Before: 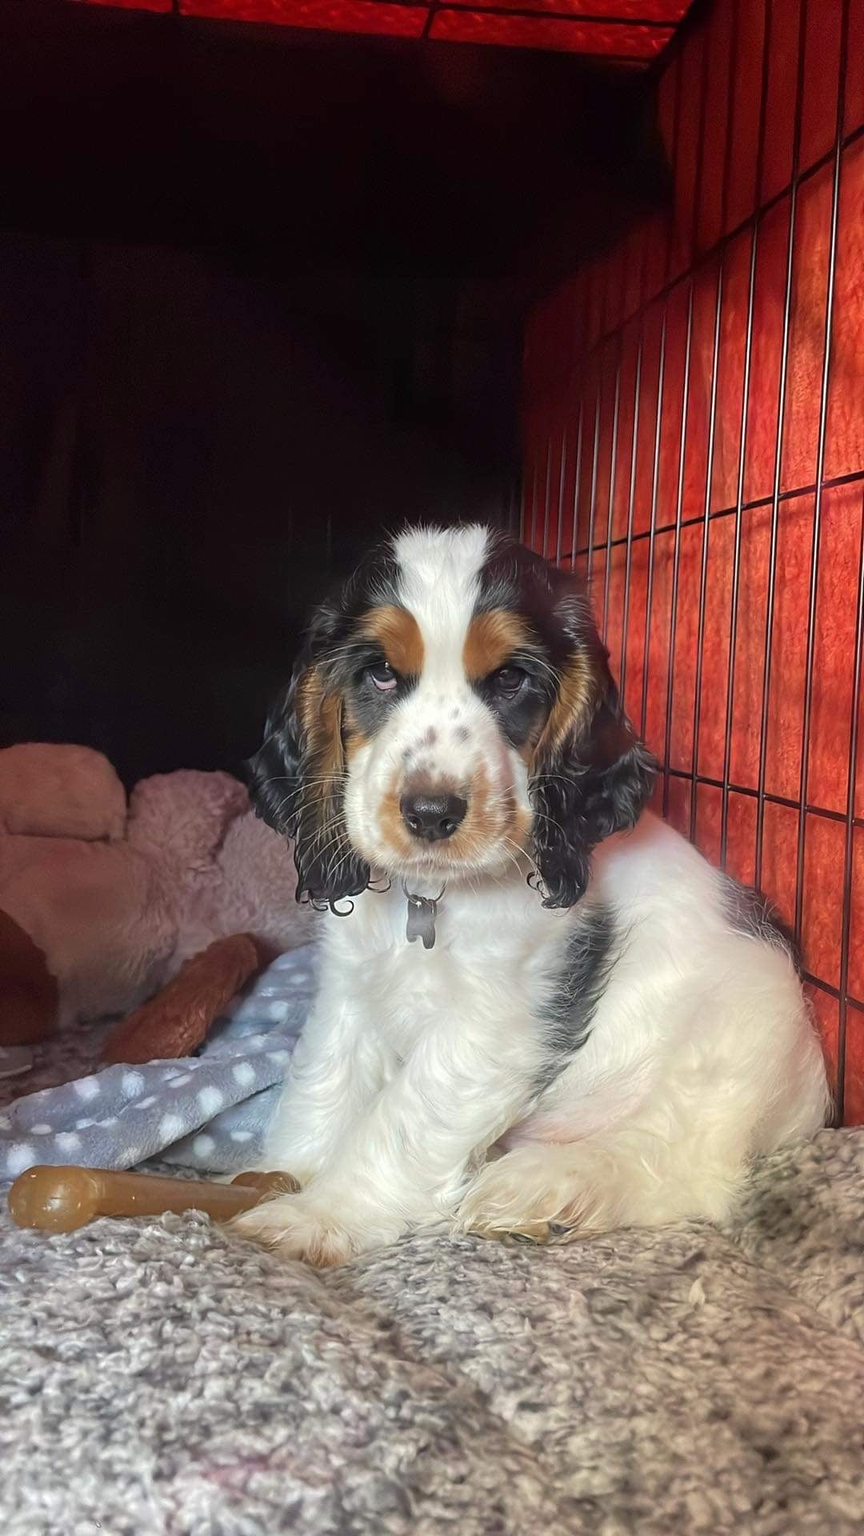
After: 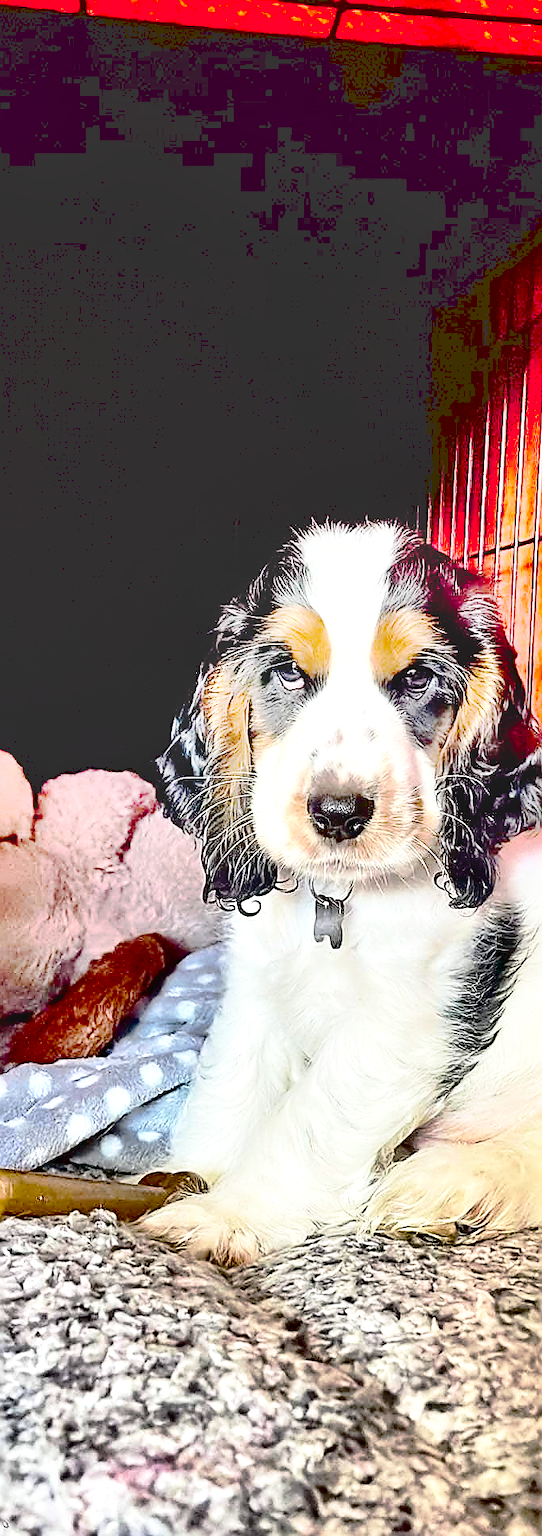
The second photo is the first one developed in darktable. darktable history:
tone curve: curves: ch0 [(0, 0) (0.003, 0.184) (0.011, 0.184) (0.025, 0.189) (0.044, 0.192) (0.069, 0.194) (0.1, 0.2) (0.136, 0.202) (0.177, 0.206) (0.224, 0.214) (0.277, 0.243) (0.335, 0.297) (0.399, 0.39) (0.468, 0.508) (0.543, 0.653) (0.623, 0.754) (0.709, 0.834) (0.801, 0.887) (0.898, 0.925) (1, 1)], preserve colors none
contrast brightness saturation: contrast 0.403, brightness 0.049, saturation 0.245
crop: left 10.794%, right 26.39%
base curve: curves: ch0 [(0, 0) (0.032, 0.037) (0.105, 0.228) (0.435, 0.76) (0.856, 0.983) (1, 1)], preserve colors none
sharpen: radius 1.689, amount 1.295
local contrast: mode bilateral grid, contrast 19, coarseness 50, detail 143%, midtone range 0.2
tone equalizer: -7 EV 0.154 EV, -6 EV 0.607 EV, -5 EV 1.18 EV, -4 EV 1.35 EV, -3 EV 1.16 EV, -2 EV 0.6 EV, -1 EV 0.165 EV
shadows and highlights: shadows 20.88, highlights -82.76, soften with gaussian
